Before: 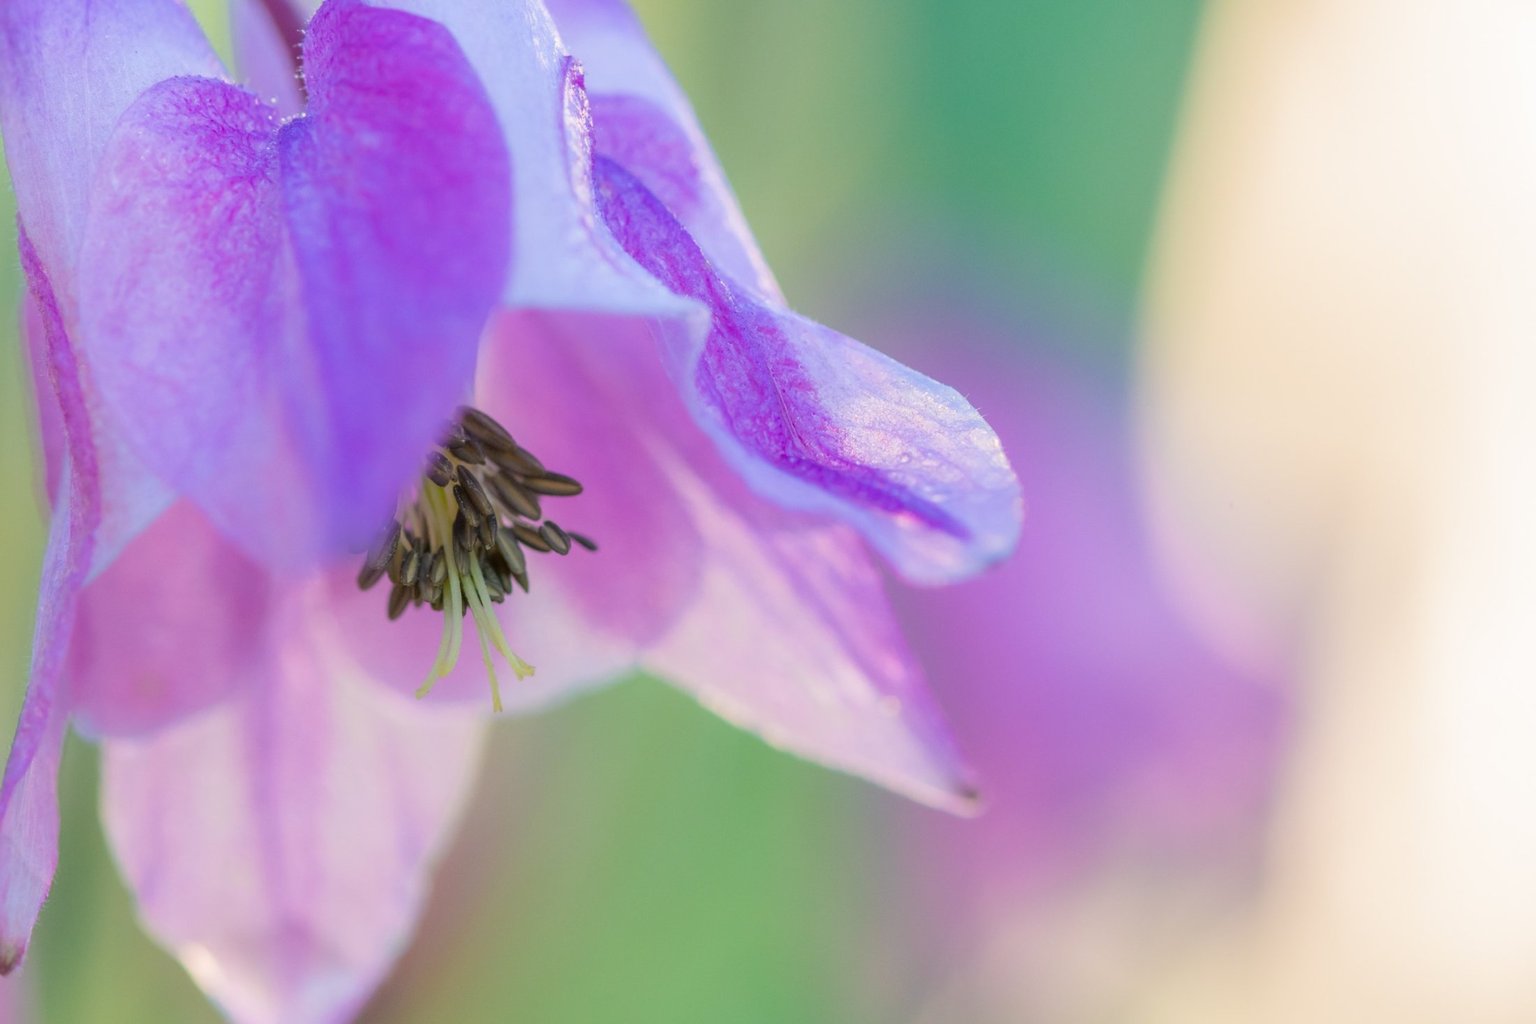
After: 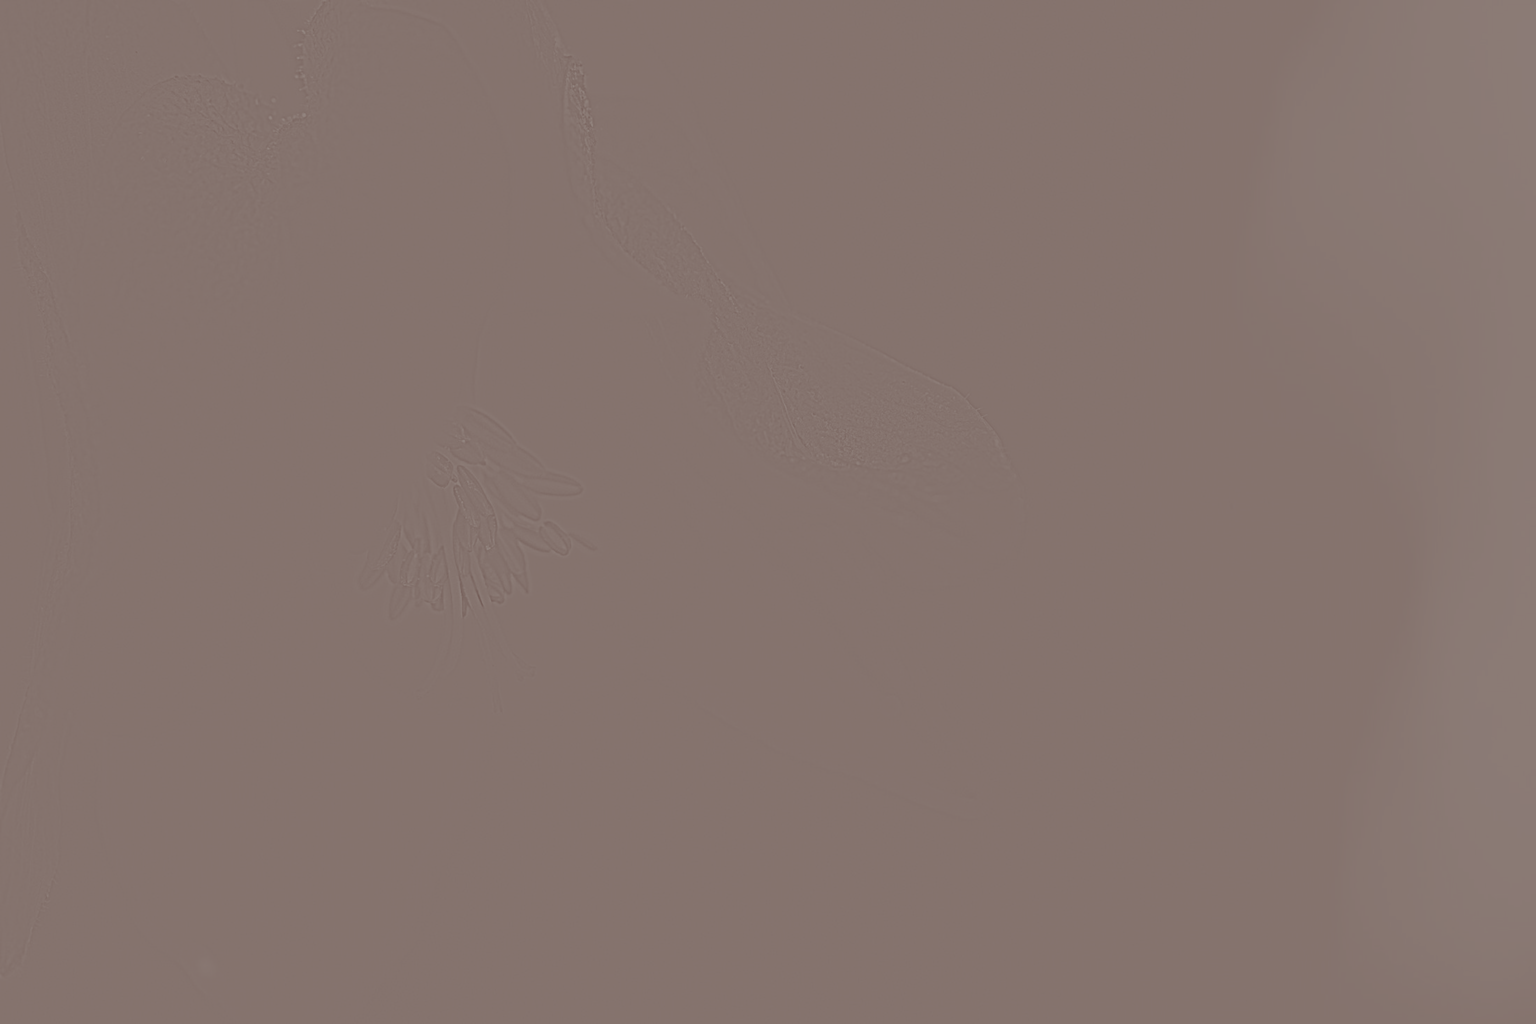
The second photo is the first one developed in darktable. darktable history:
exposure: exposure 0.4 EV, compensate highlight preservation false
color correction: highlights a* -7.23, highlights b* -0.161, shadows a* 20.08, shadows b* 11.73
rotate and perspective: automatic cropping original format, crop left 0, crop top 0
highpass: sharpness 5.84%, contrast boost 8.44%
